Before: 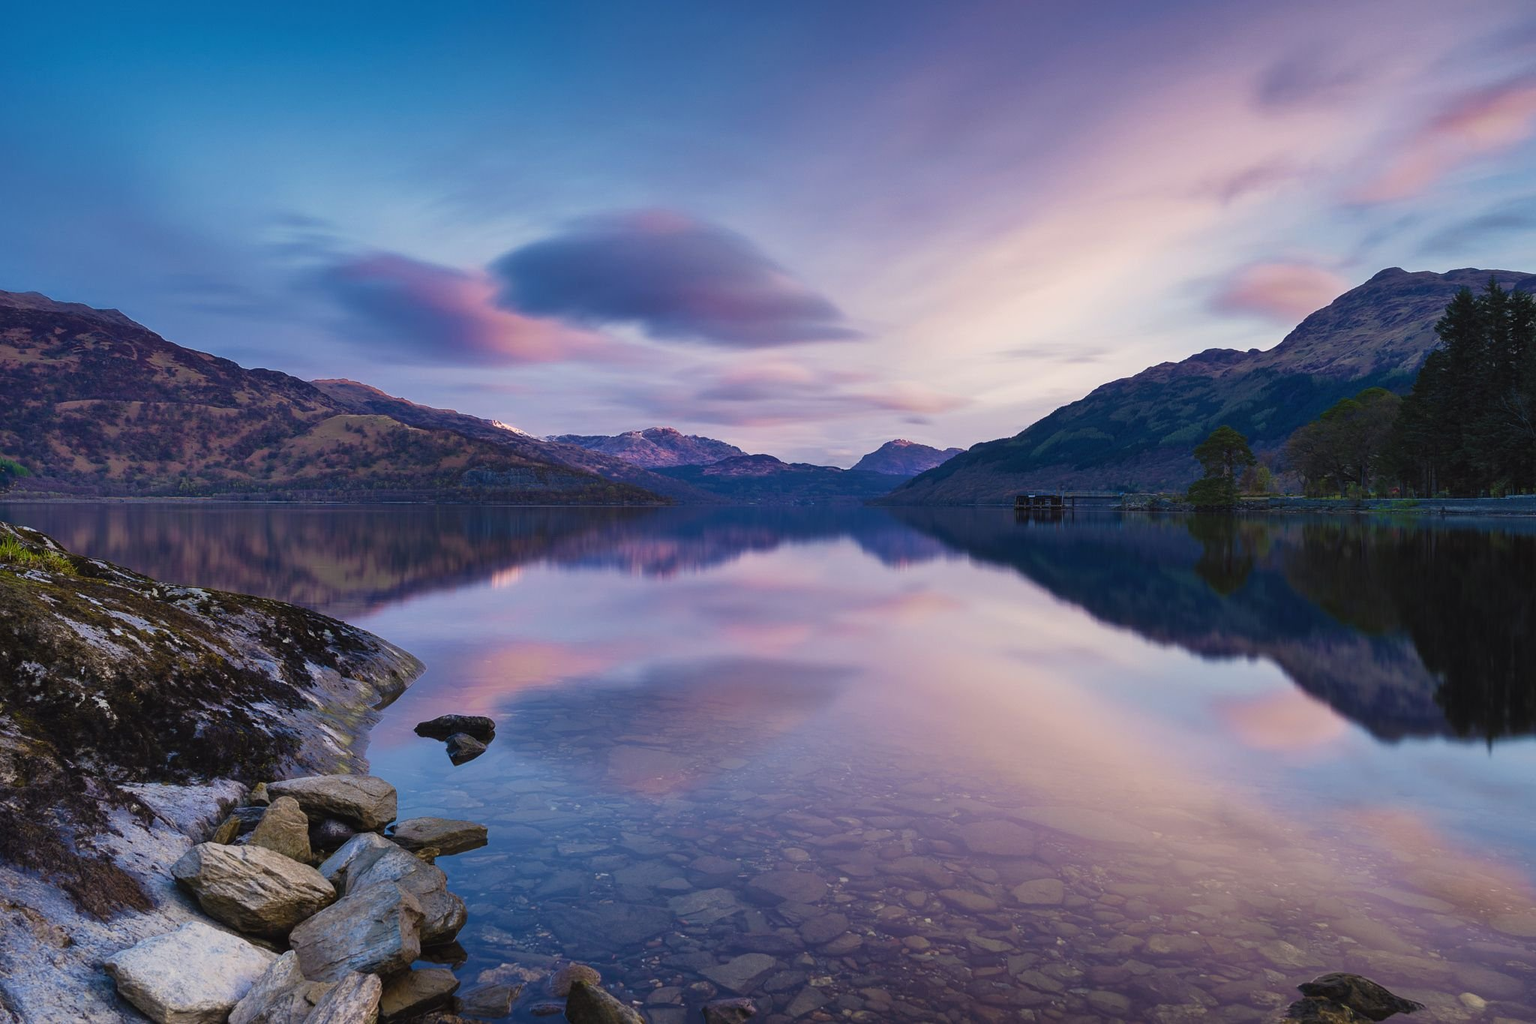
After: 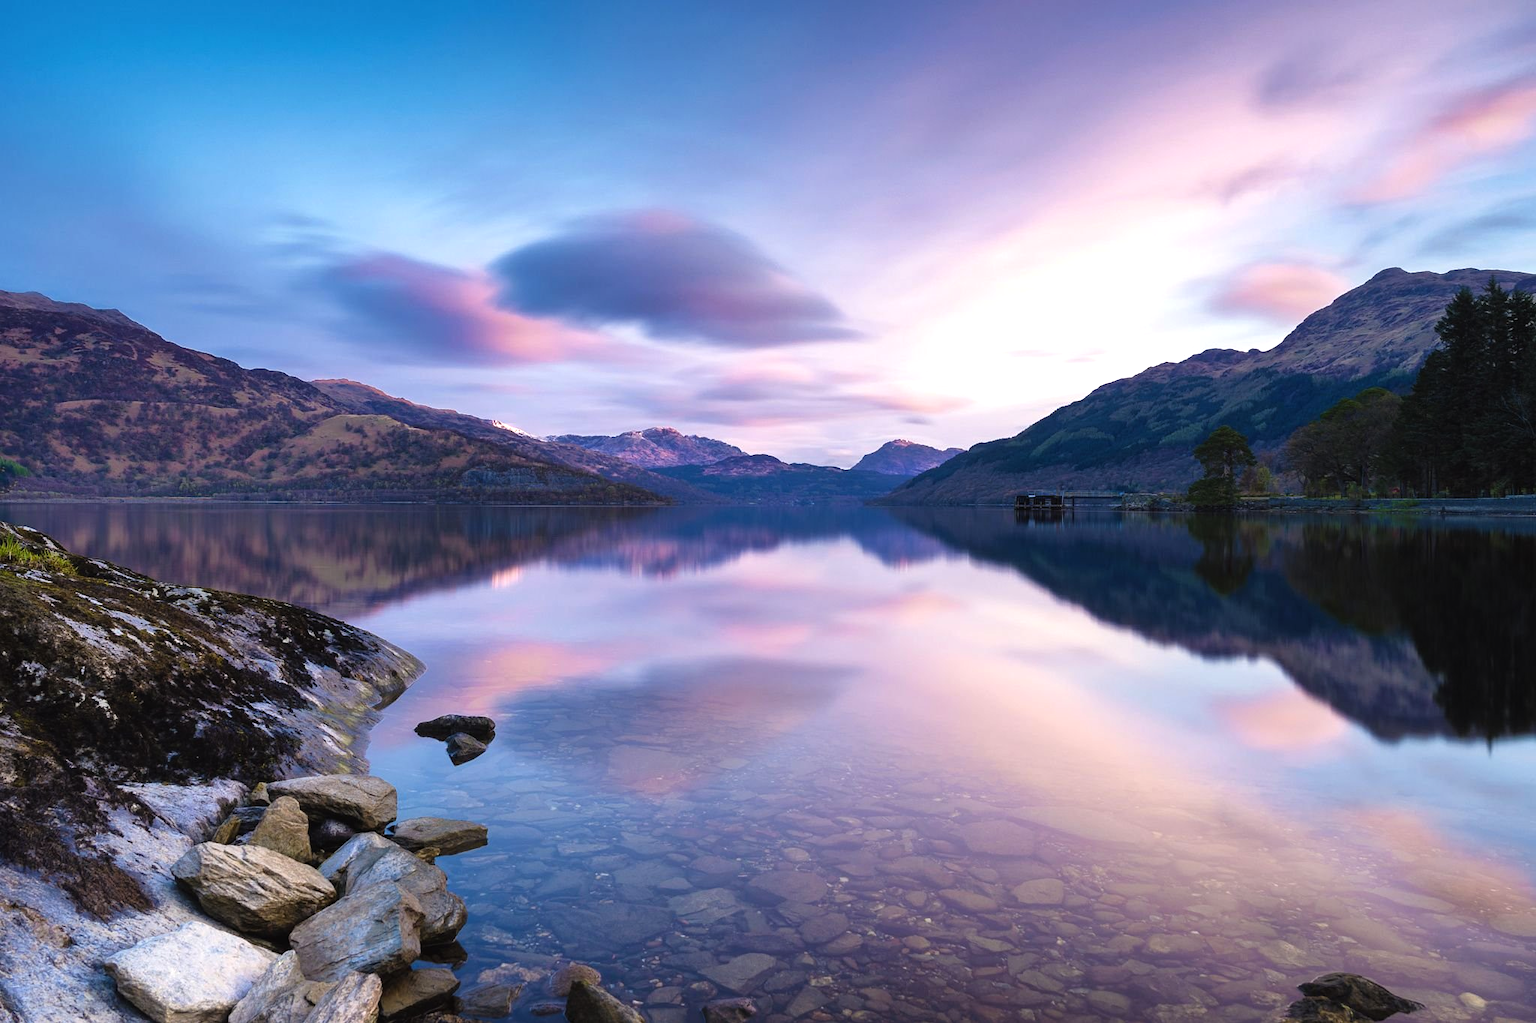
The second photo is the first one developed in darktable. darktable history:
tone equalizer: -8 EV -0.784 EV, -7 EV -0.718 EV, -6 EV -0.594 EV, -5 EV -0.403 EV, -3 EV 0.398 EV, -2 EV 0.6 EV, -1 EV 0.694 EV, +0 EV 0.748 EV
